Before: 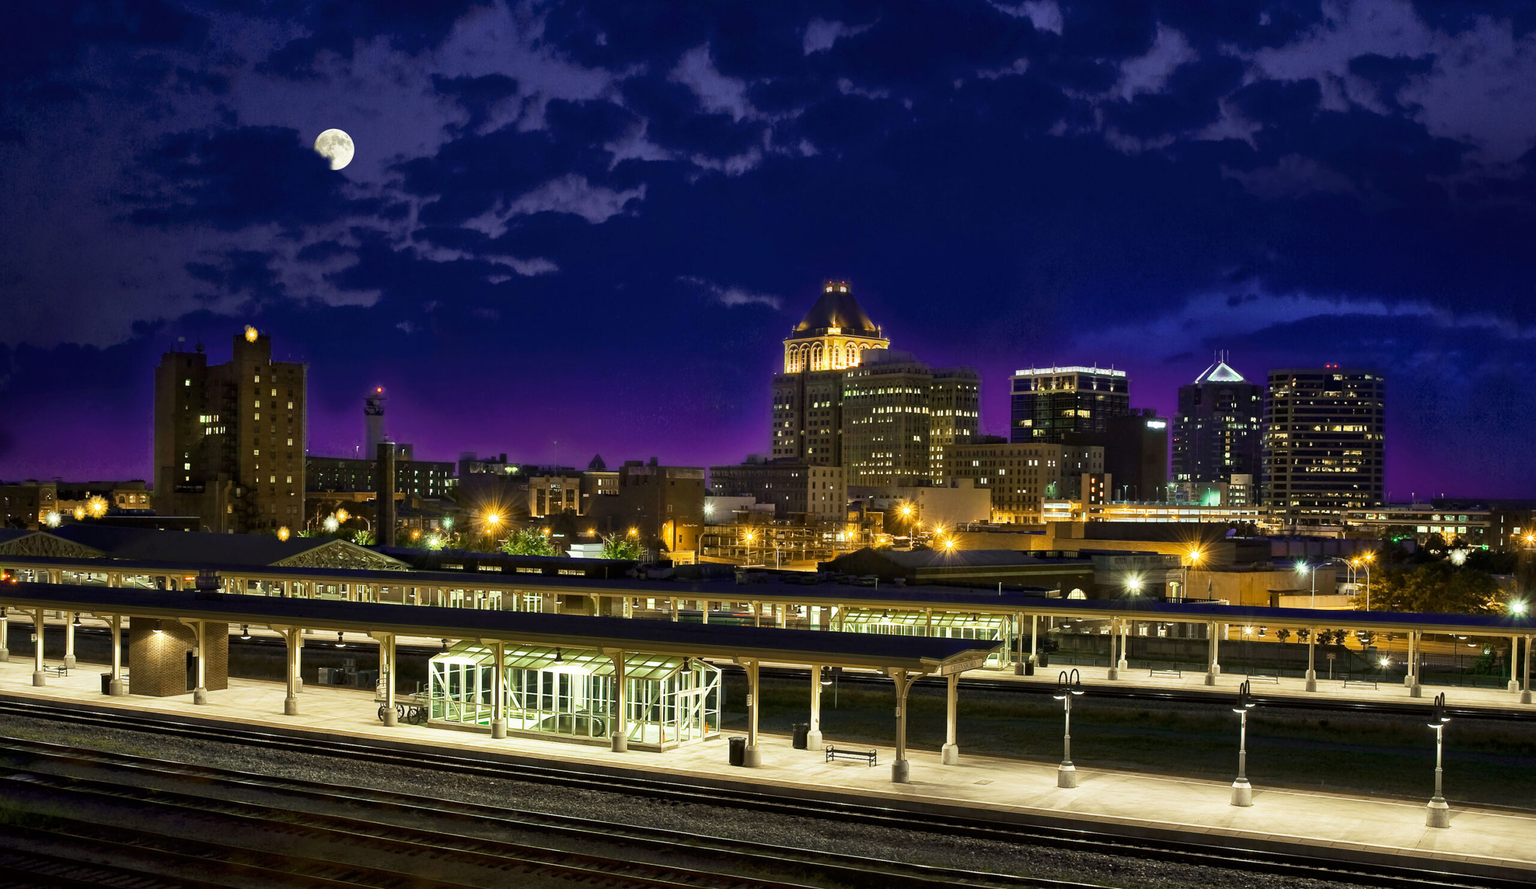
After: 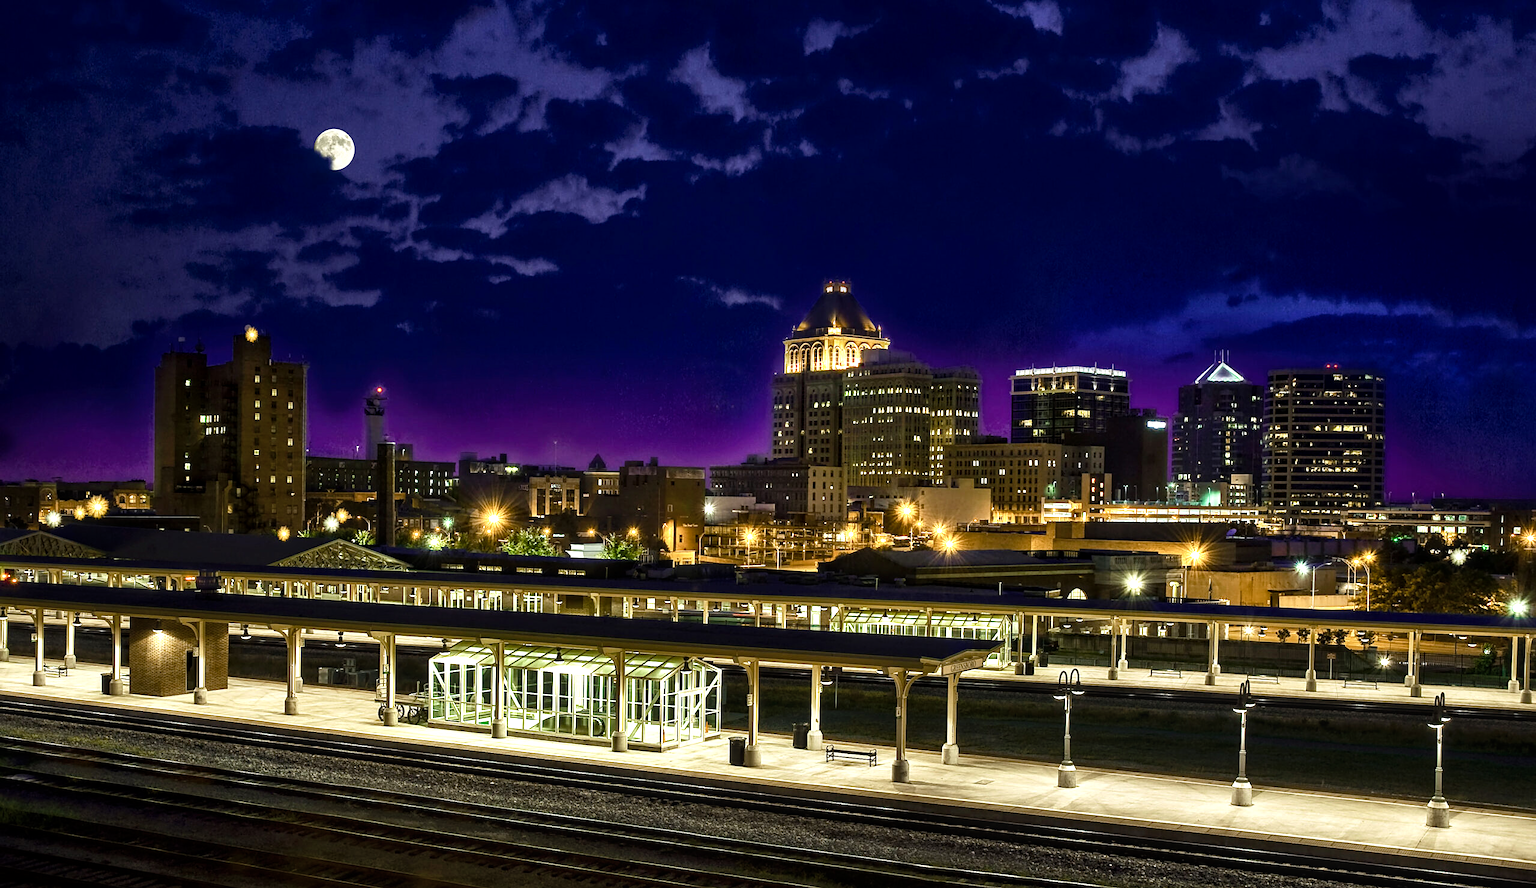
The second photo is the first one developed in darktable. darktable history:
sharpen: amount 0.2
color balance rgb: shadows lift › luminance -20%, power › hue 72.24°, highlights gain › luminance 15%, global offset › hue 171.6°, perceptual saturation grading › highlights -30%, perceptual saturation grading › shadows 20%, global vibrance 30%, contrast 10%
local contrast: detail 130%
